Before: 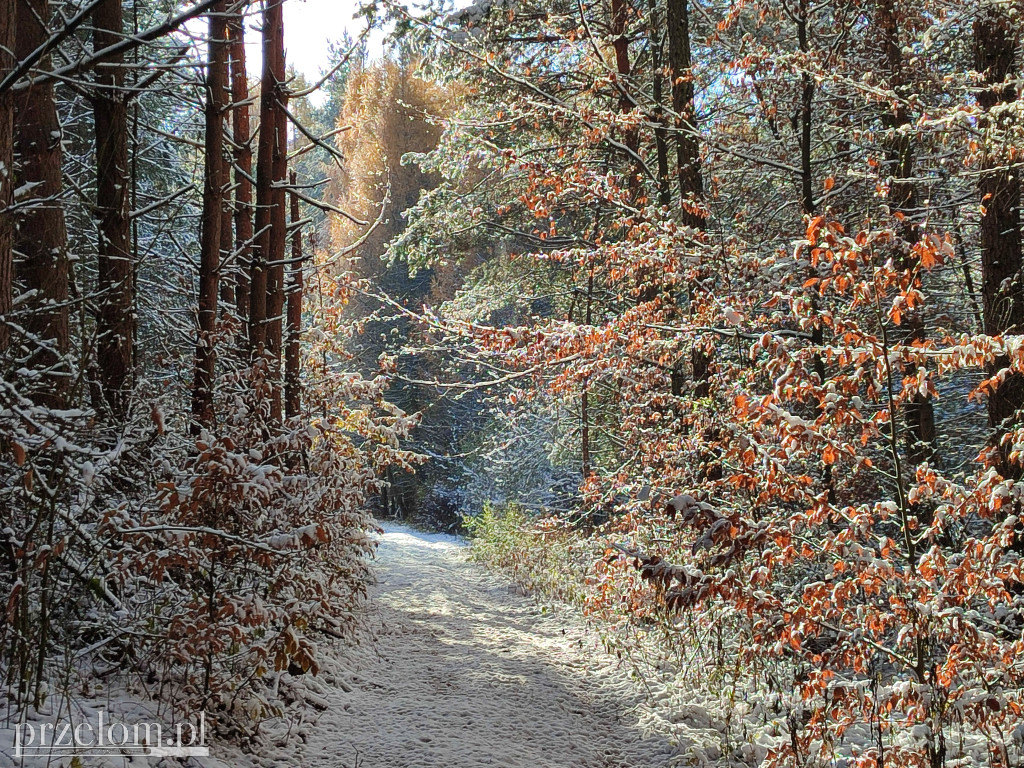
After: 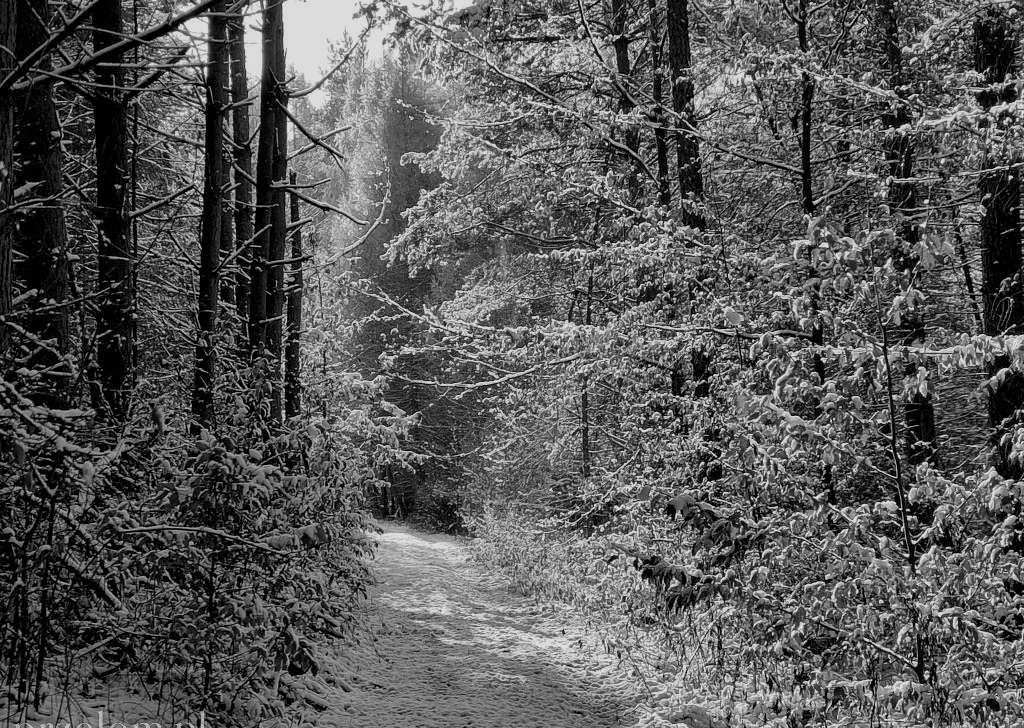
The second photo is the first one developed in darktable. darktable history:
crop and rotate: top 0%, bottom 5.097%
exposure: black level correction 0.011, exposure -0.478 EV, compensate highlight preservation false
base curve: curves: ch0 [(0, 0) (0.666, 0.806) (1, 1)]
monochrome: a -92.57, b 58.91
